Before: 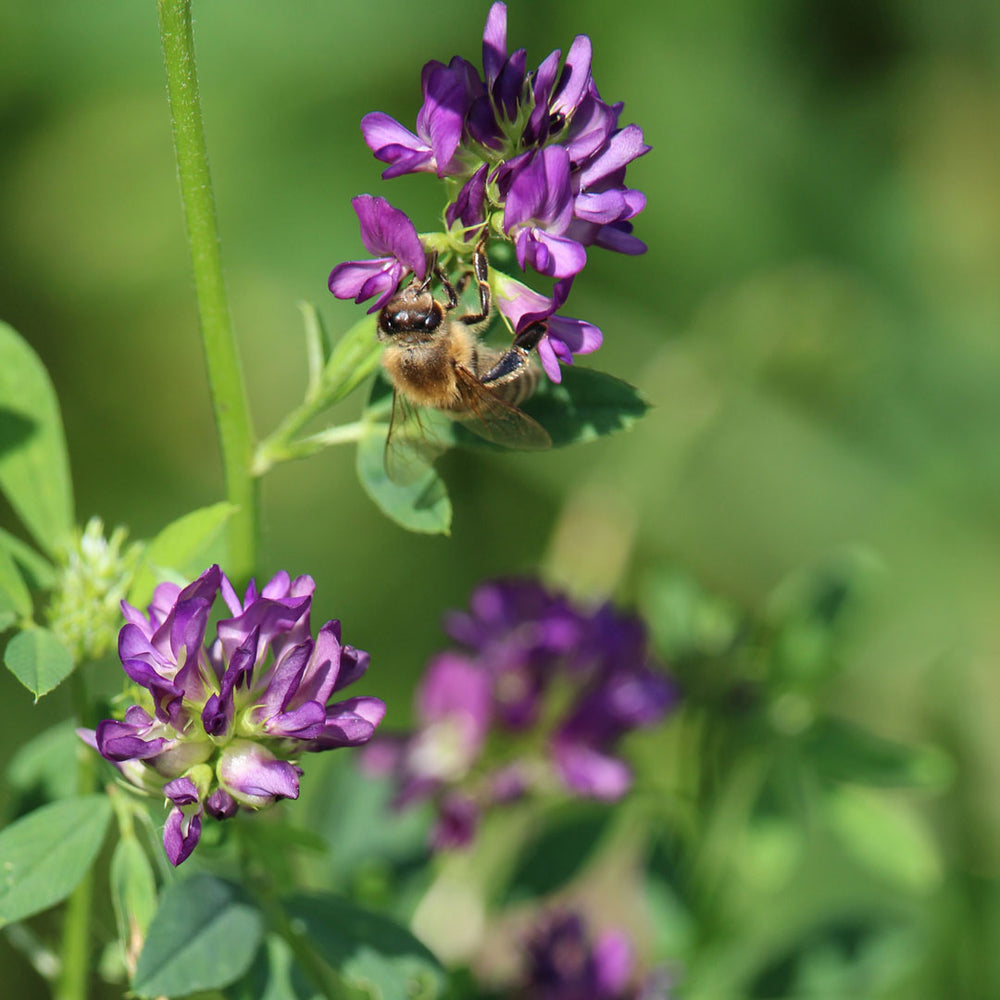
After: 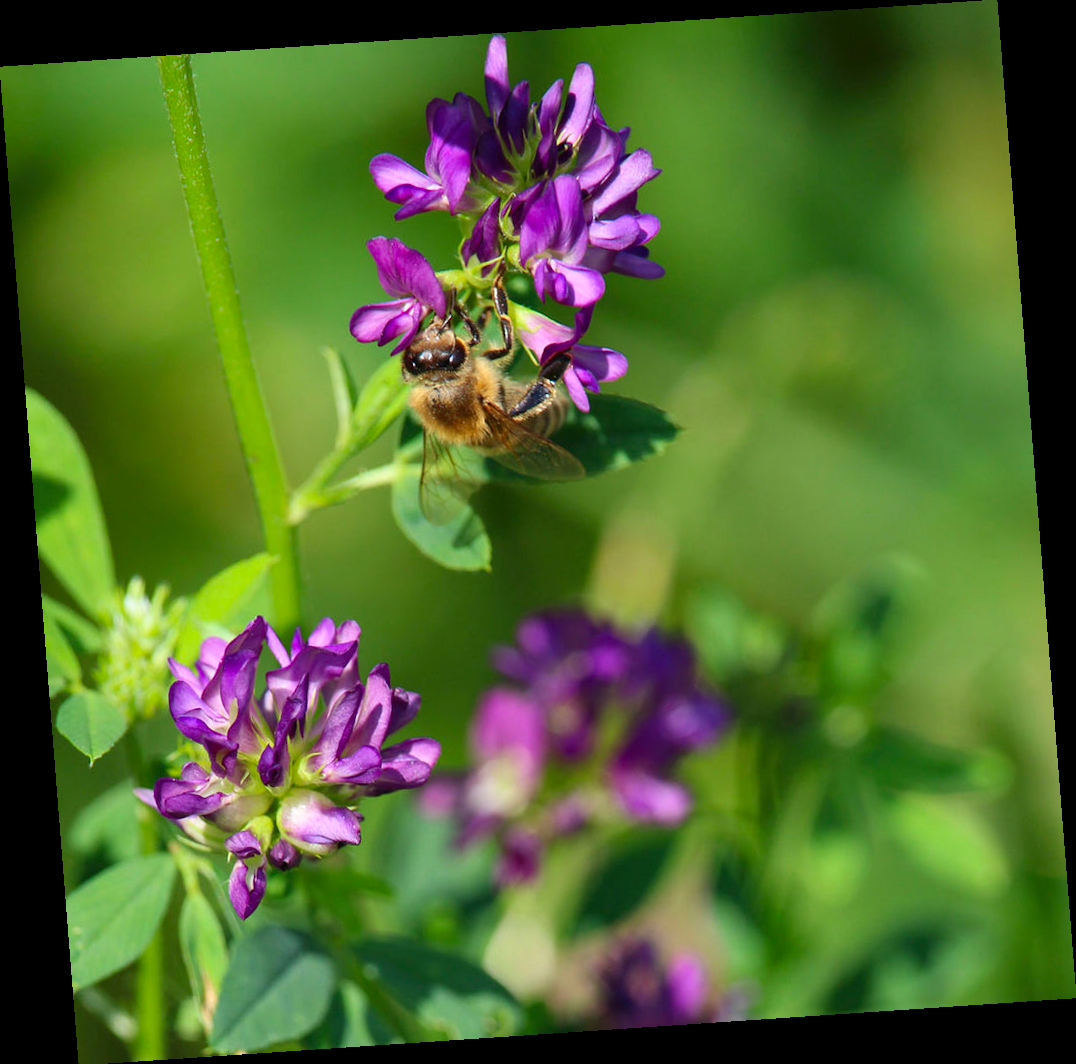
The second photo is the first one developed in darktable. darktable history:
tone equalizer: on, module defaults
rotate and perspective: rotation -4.2°, shear 0.006, automatic cropping off
contrast brightness saturation: contrast 0.09, saturation 0.28
